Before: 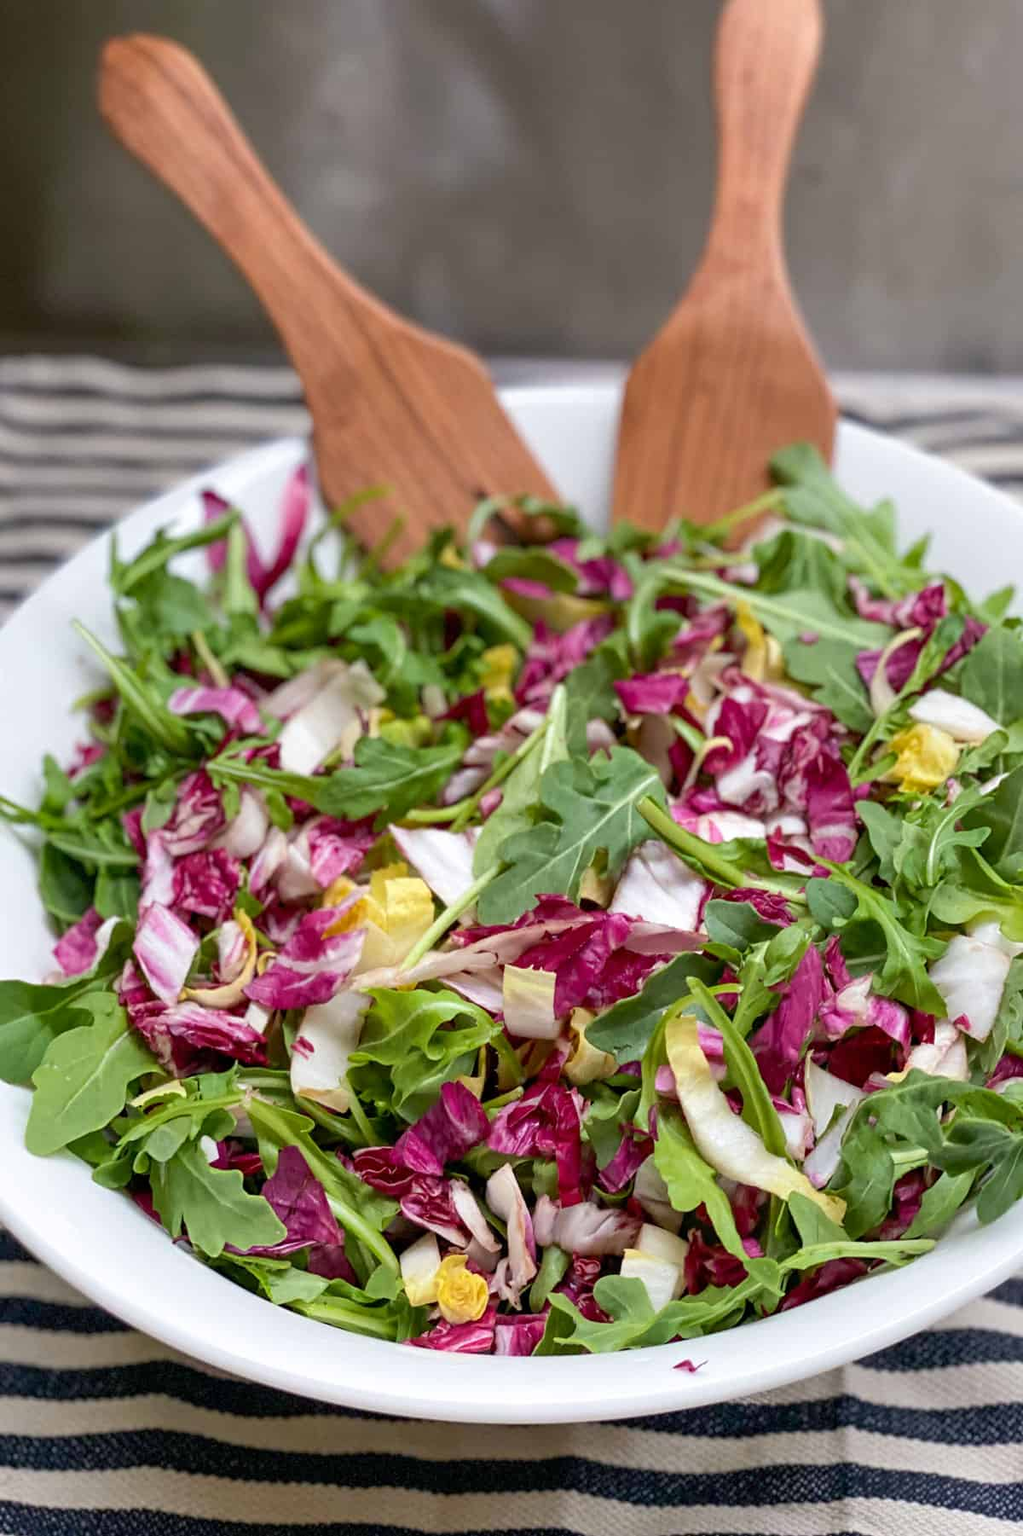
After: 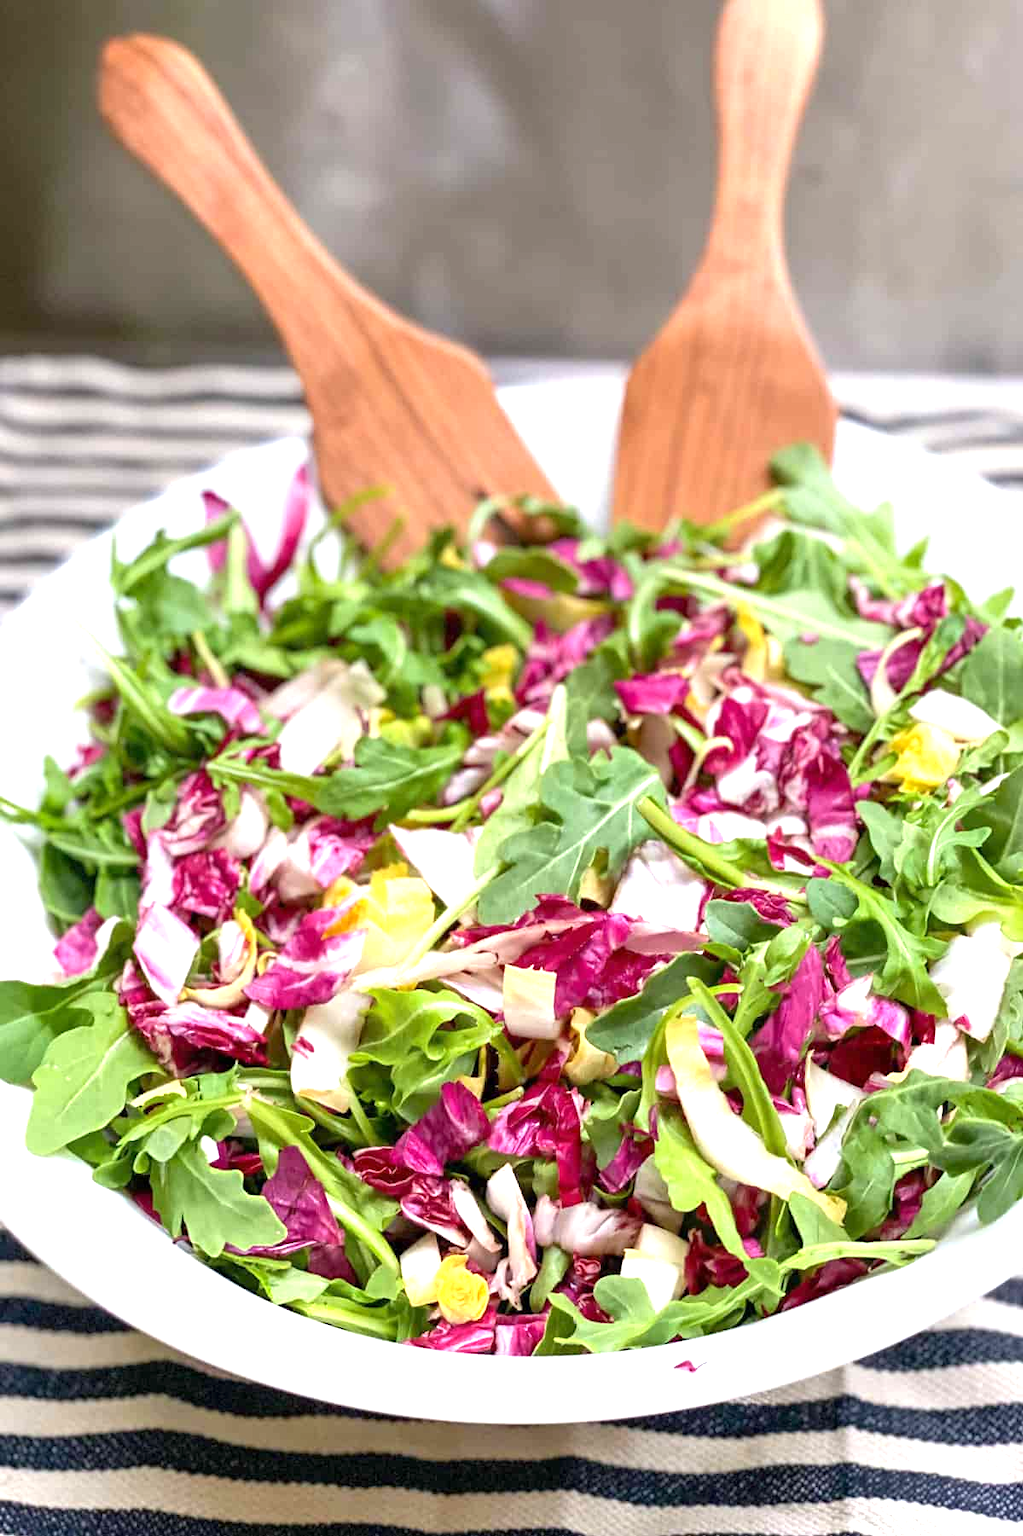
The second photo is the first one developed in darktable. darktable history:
contrast equalizer: octaves 7, y [[0.5 ×6], [0.5 ×6], [0.5, 0.5, 0.501, 0.545, 0.707, 0.863], [0 ×6], [0 ×6]], mix 0.311
exposure: exposure 1.057 EV, compensate highlight preservation false
